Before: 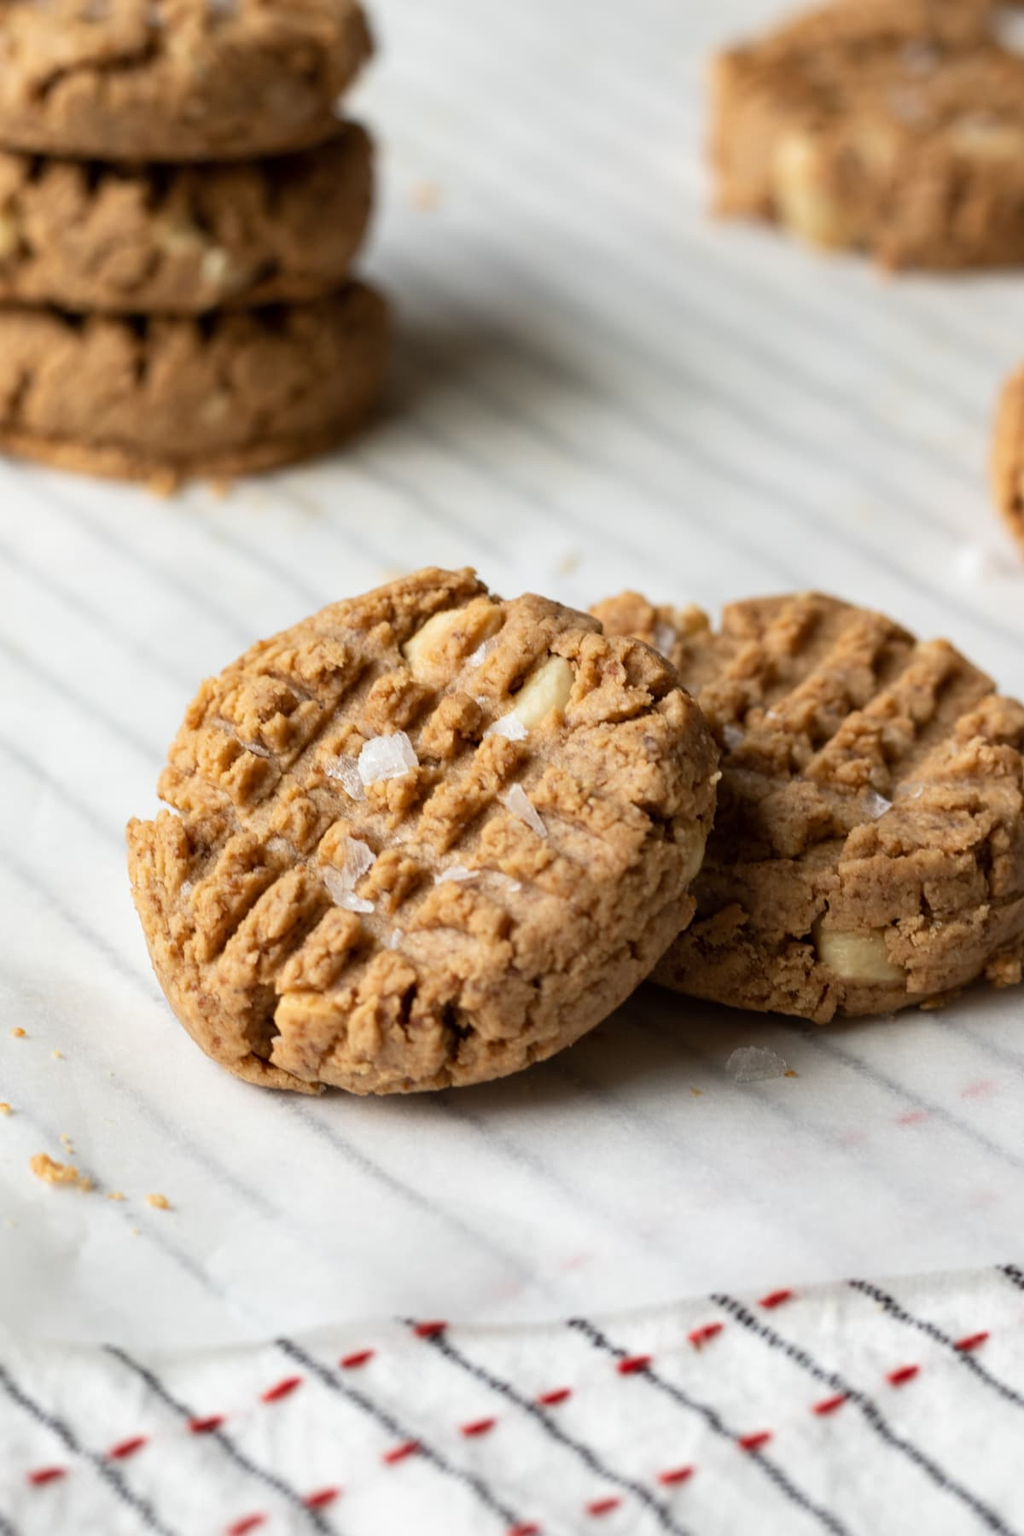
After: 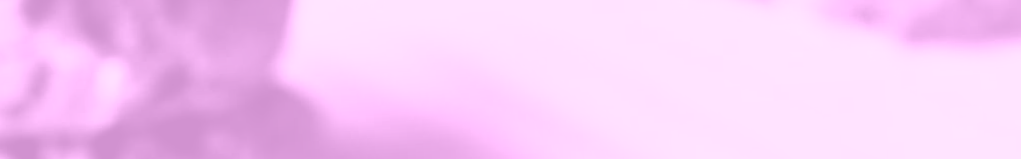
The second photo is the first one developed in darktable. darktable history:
colorize: hue 331.2°, saturation 75%, source mix 30.28%, lightness 70.52%, version 1
contrast brightness saturation: contrast -0.03, brightness -0.59, saturation -1
crop and rotate: left 9.644%, top 9.491%, right 6.021%, bottom 80.509%
filmic rgb: middle gray luminance 9.23%, black relative exposure -10.55 EV, white relative exposure 3.45 EV, threshold 6 EV, target black luminance 0%, hardness 5.98, latitude 59.69%, contrast 1.087, highlights saturation mix 5%, shadows ↔ highlights balance 29.23%, add noise in highlights 0, color science v3 (2019), use custom middle-gray values true, iterations of high-quality reconstruction 0, contrast in highlights soft, enable highlight reconstruction true
rotate and perspective: rotation -3°, crop left 0.031, crop right 0.968, crop top 0.07, crop bottom 0.93
exposure: black level correction 0, exposure 0.7 EV, compensate exposure bias true, compensate highlight preservation false
color correction: highlights a* 10.21, highlights b* 9.79, shadows a* 8.61, shadows b* 7.88, saturation 0.8
shadows and highlights: white point adjustment 1, soften with gaussian
